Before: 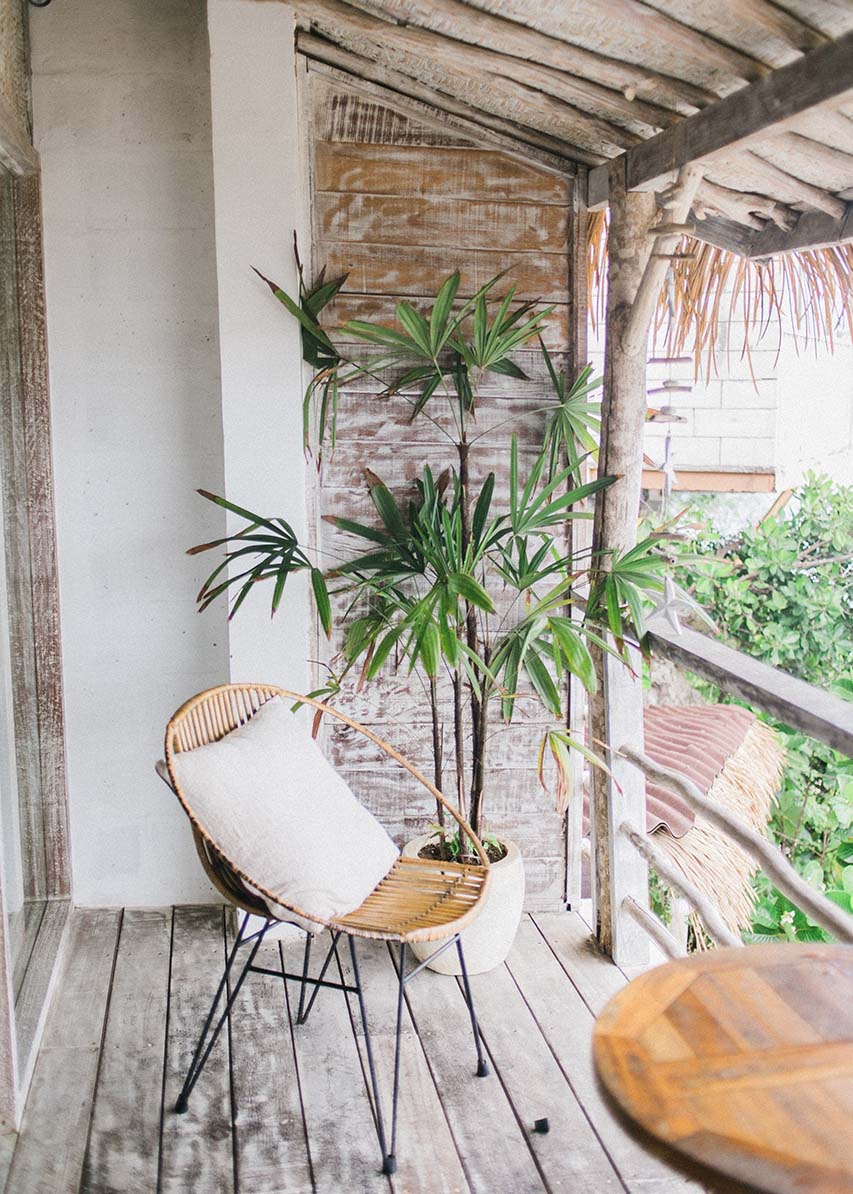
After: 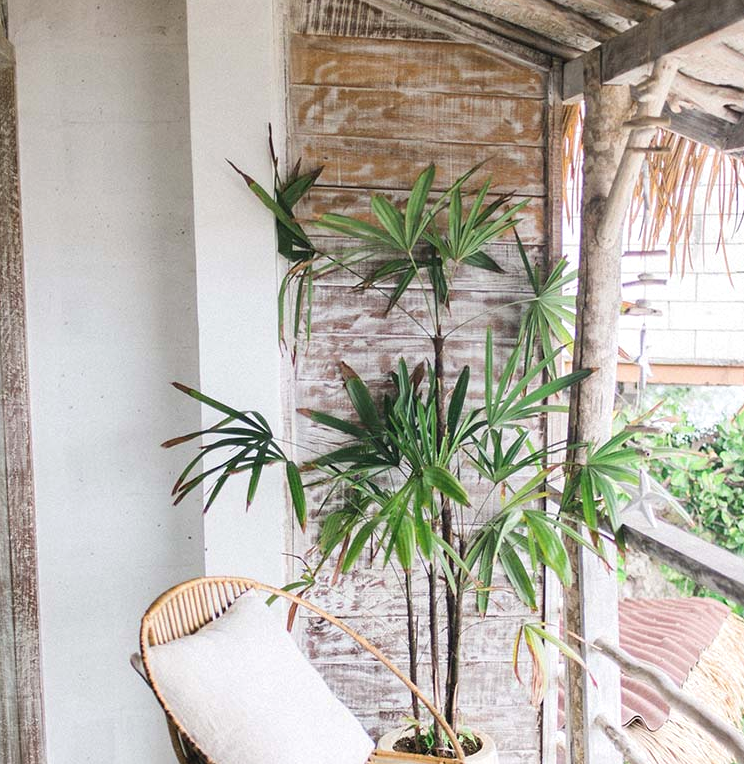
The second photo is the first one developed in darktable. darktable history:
levels: levels [0, 0.474, 0.947]
crop: left 3.042%, top 8.966%, right 9.652%, bottom 26.965%
